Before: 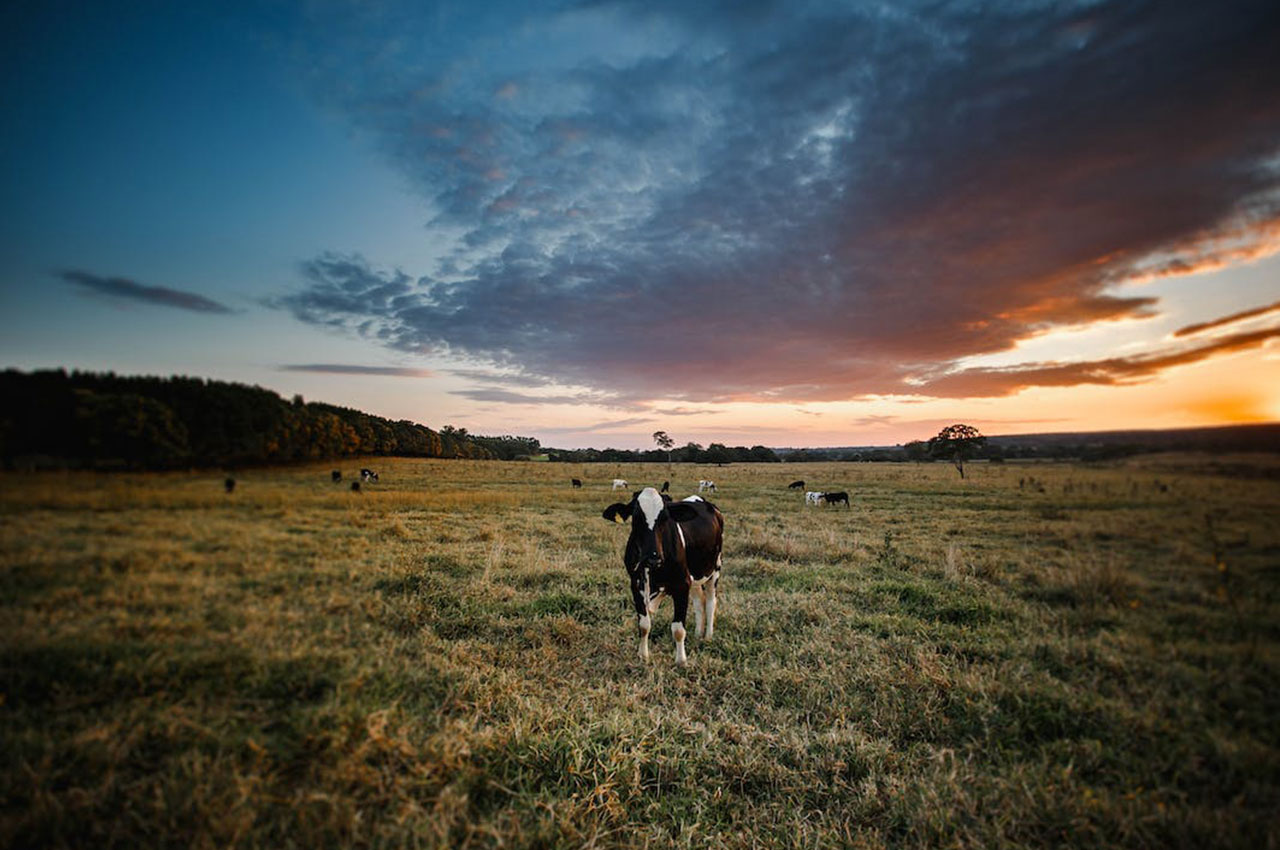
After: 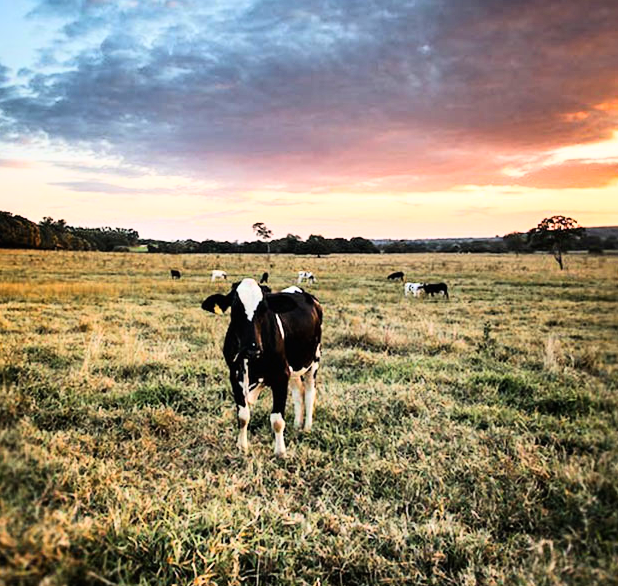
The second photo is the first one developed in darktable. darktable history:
crop: left 31.367%, top 24.629%, right 20.294%, bottom 6.403%
base curve: curves: ch0 [(0, 0) (0.007, 0.004) (0.027, 0.03) (0.046, 0.07) (0.207, 0.54) (0.442, 0.872) (0.673, 0.972) (1, 1)]
